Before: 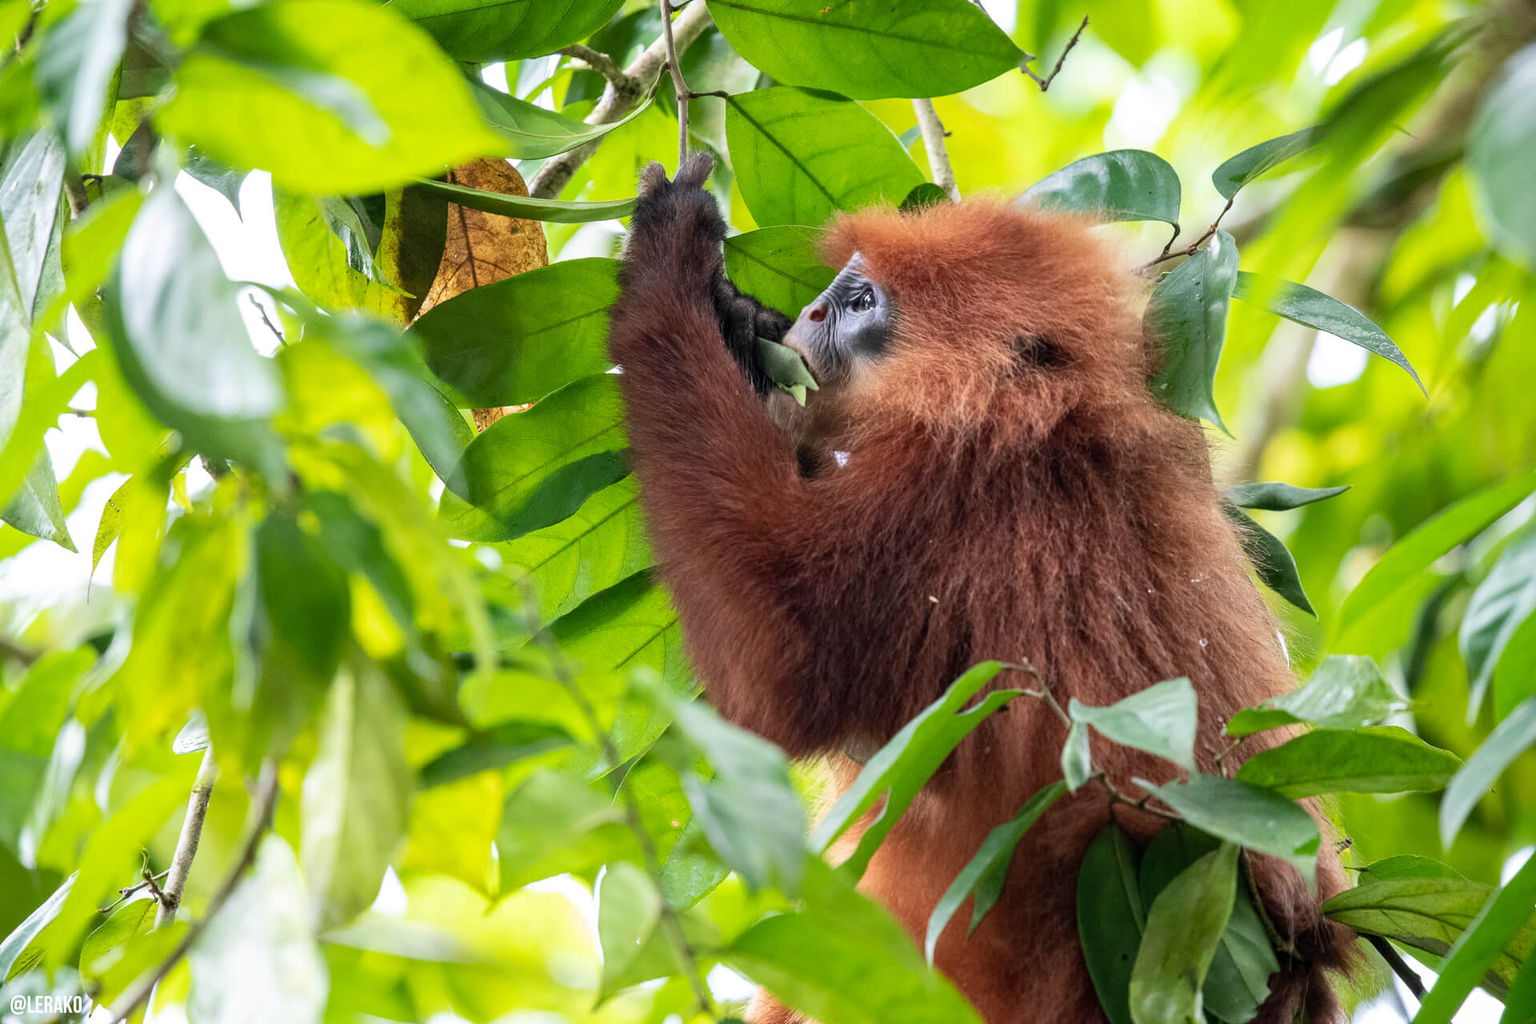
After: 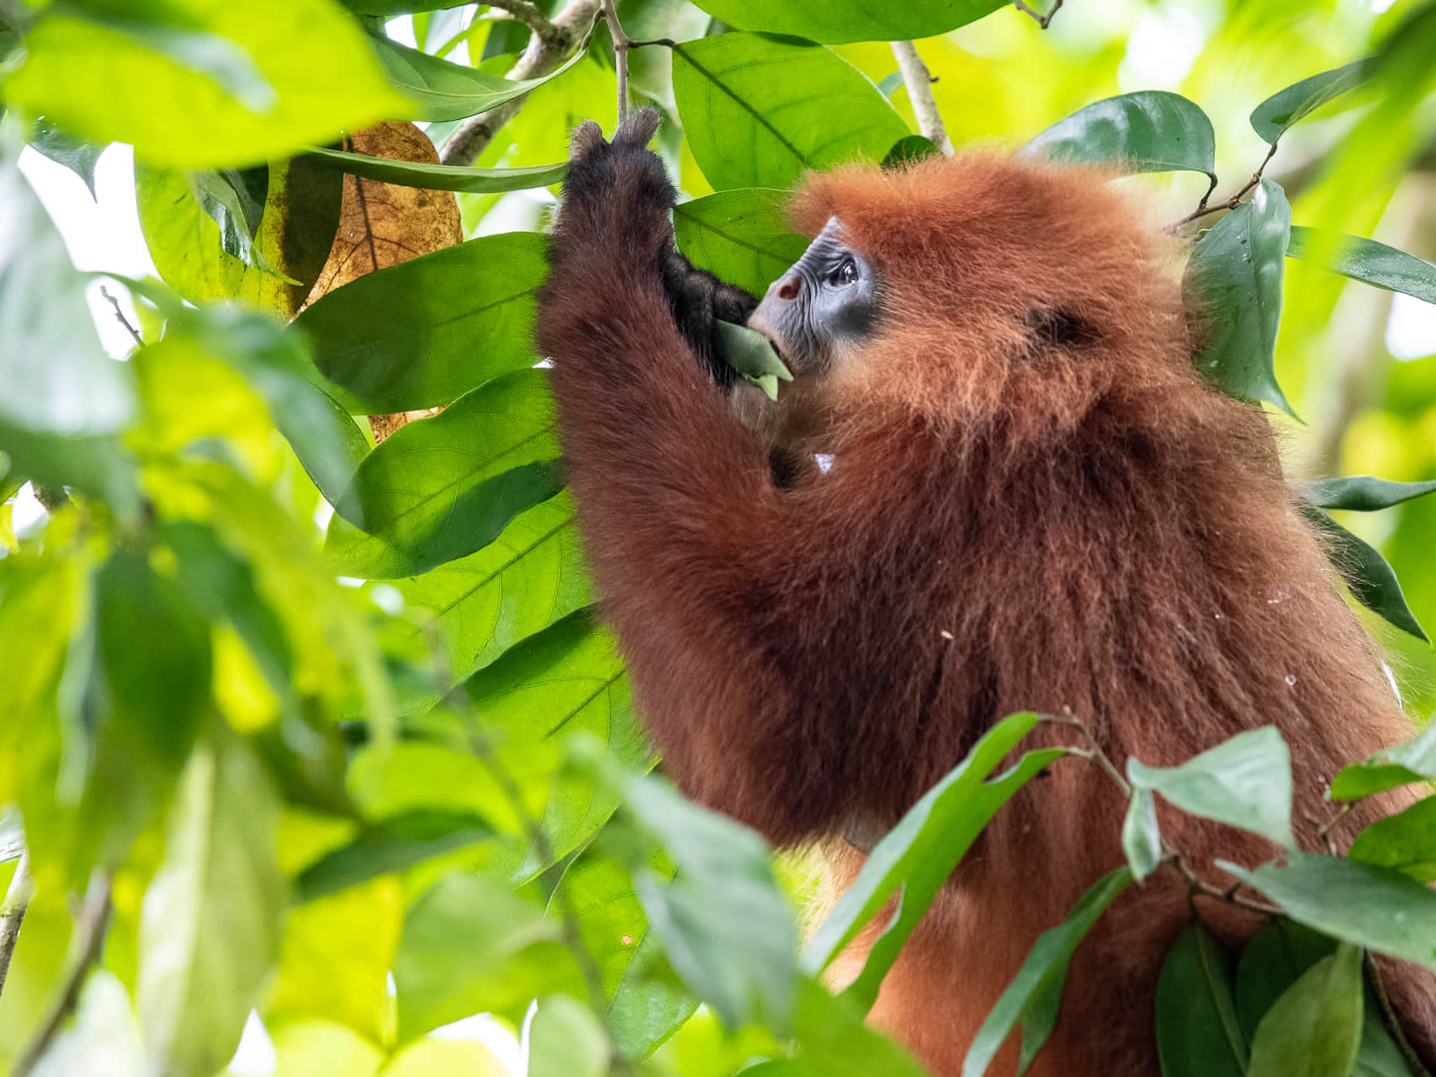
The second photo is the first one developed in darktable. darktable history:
rotate and perspective: rotation -1.68°, lens shift (vertical) -0.146, crop left 0.049, crop right 0.912, crop top 0.032, crop bottom 0.96
crop: left 9.929%, top 3.475%, right 9.188%, bottom 9.529%
